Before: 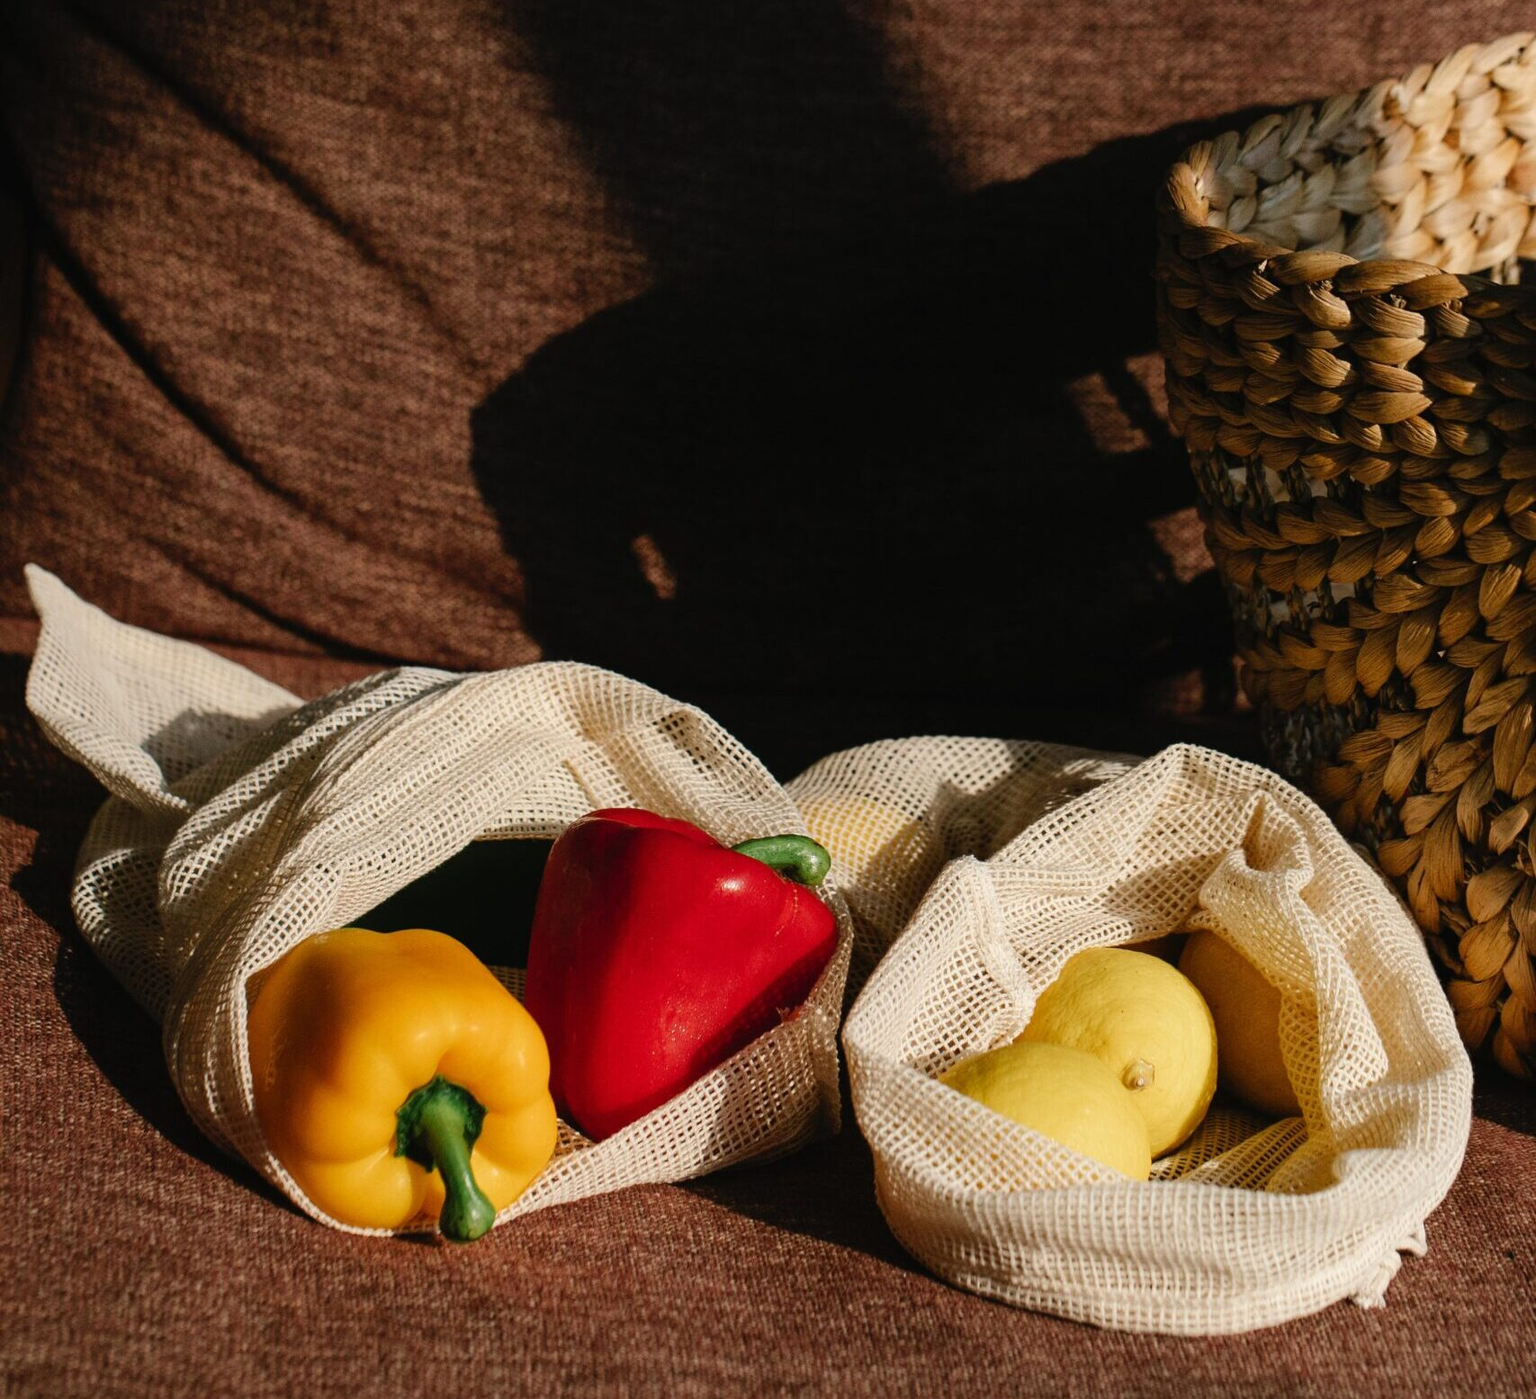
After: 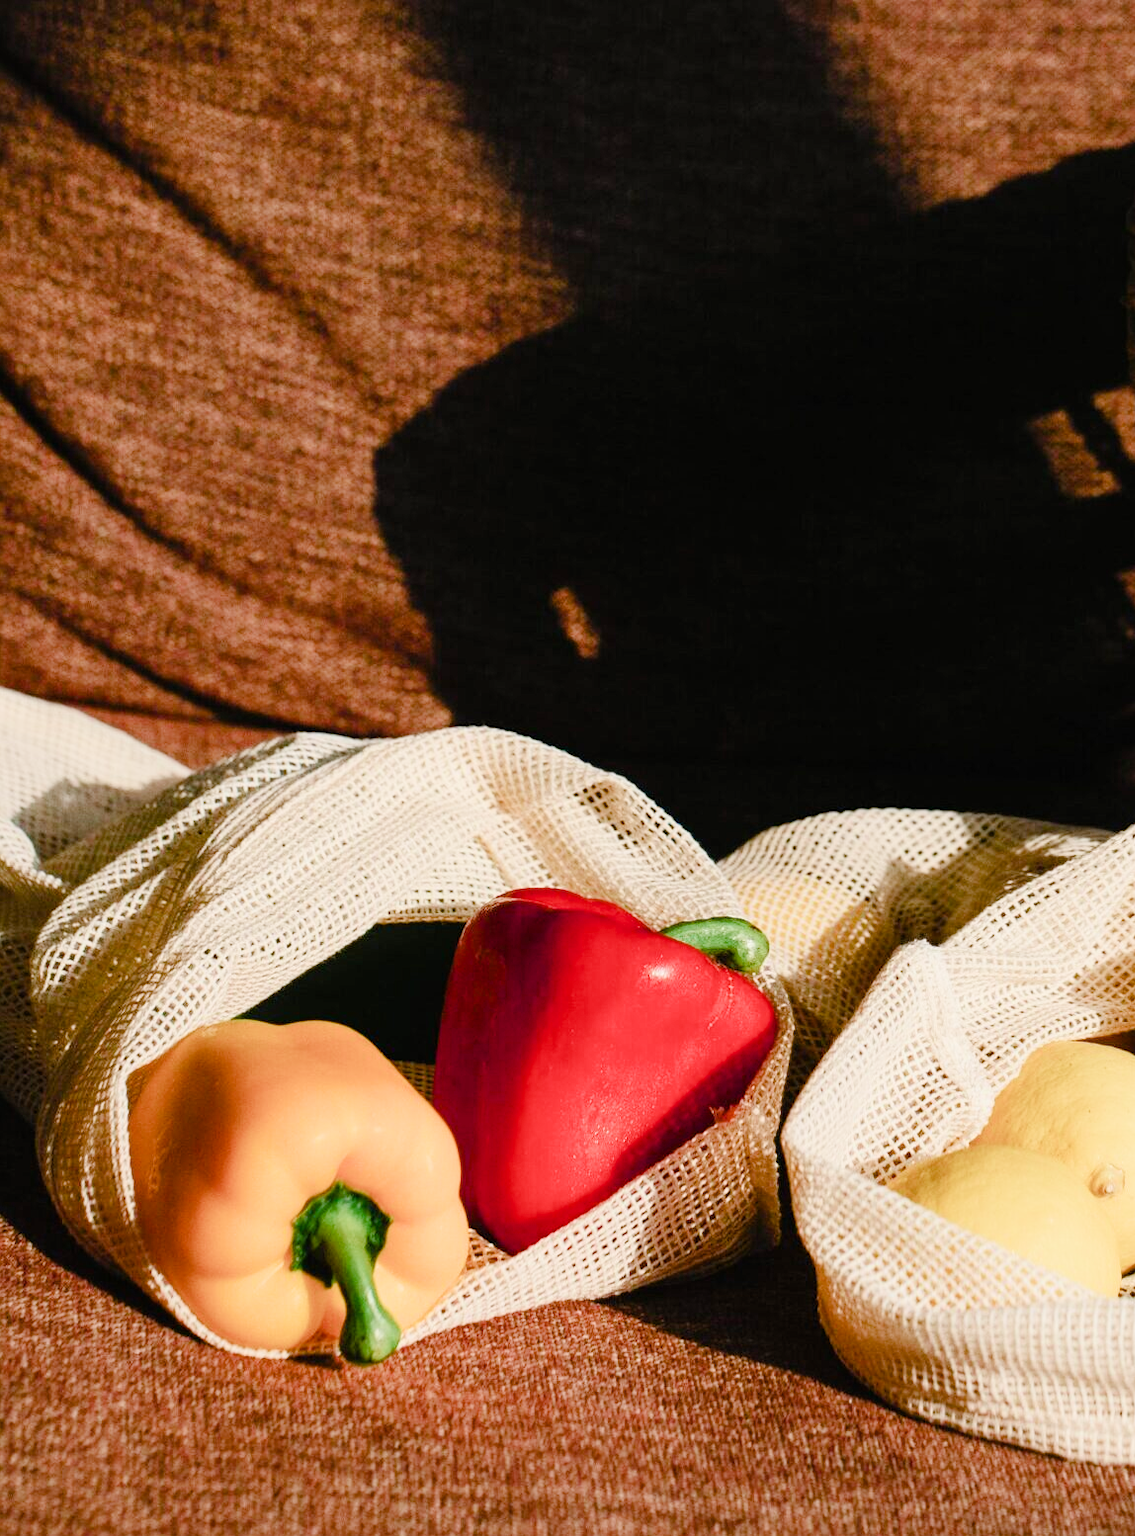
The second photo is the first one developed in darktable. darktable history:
exposure: black level correction 0, exposure 1.375 EV, compensate highlight preservation false
color balance rgb: perceptual saturation grading › global saturation 20%, perceptual saturation grading › highlights -49.021%, perceptual saturation grading › shadows 24.26%, global vibrance 30.027%
crop and rotate: left 8.531%, right 24.143%
filmic rgb: black relative exposure -7.65 EV, white relative exposure 4.56 EV, hardness 3.61
